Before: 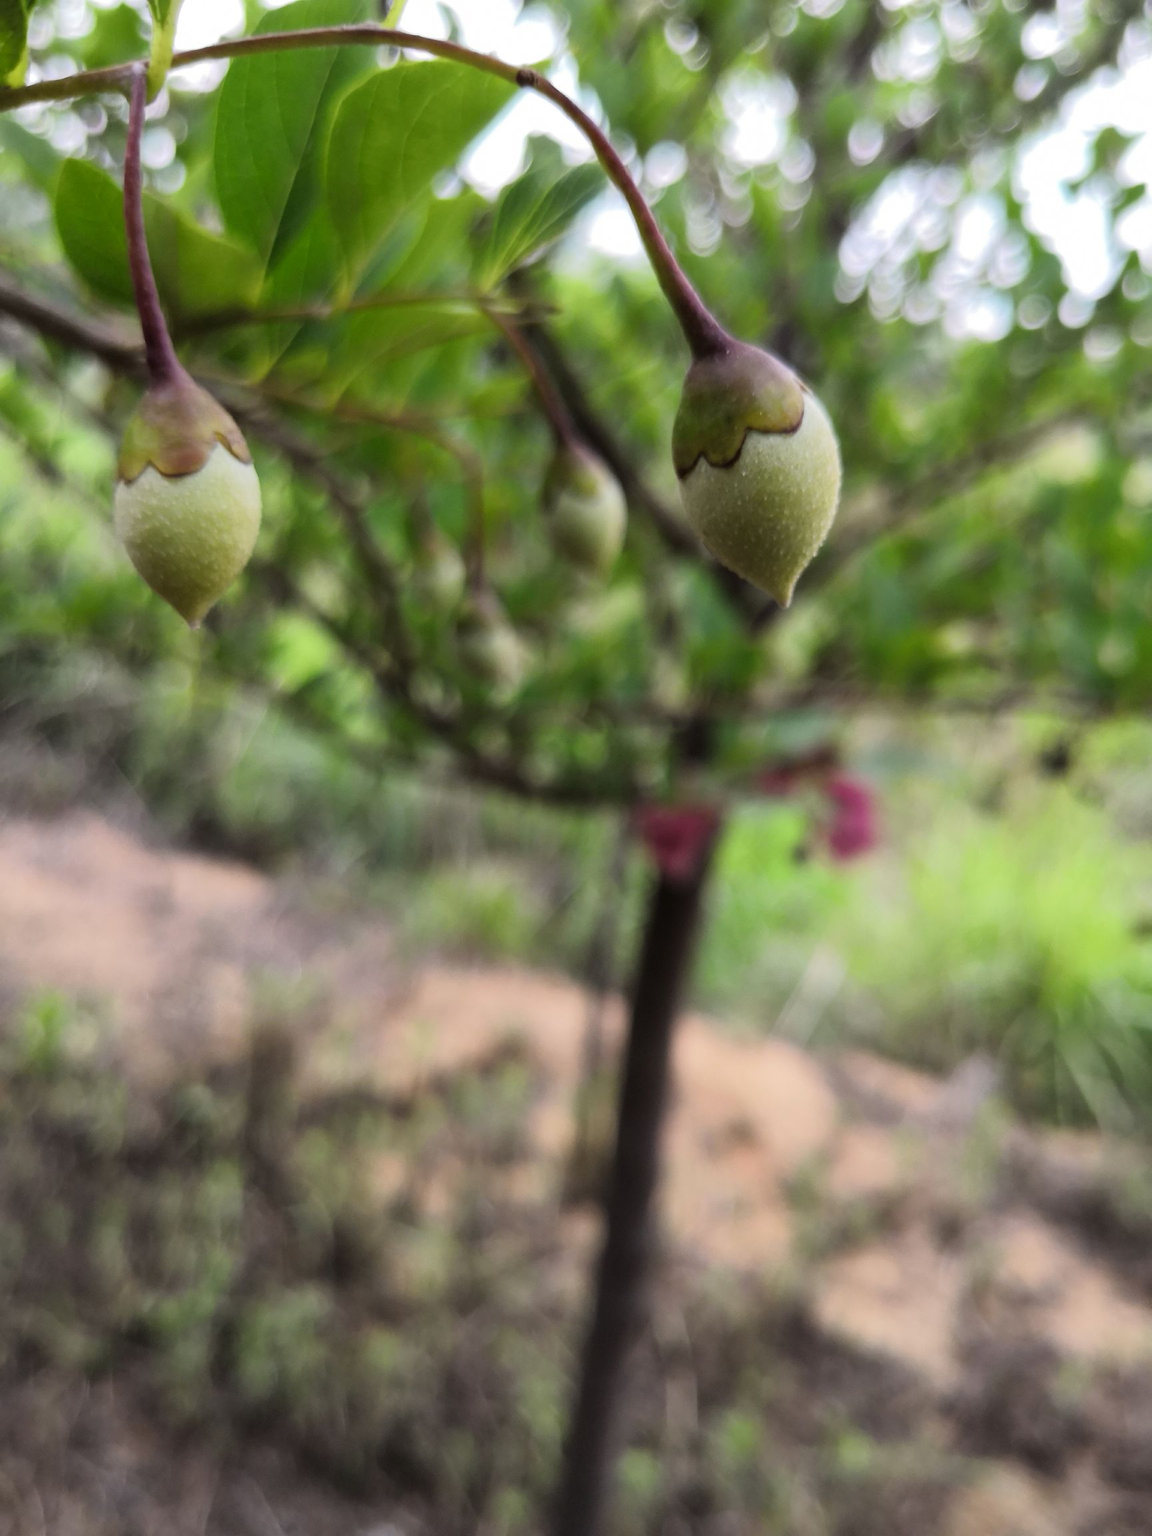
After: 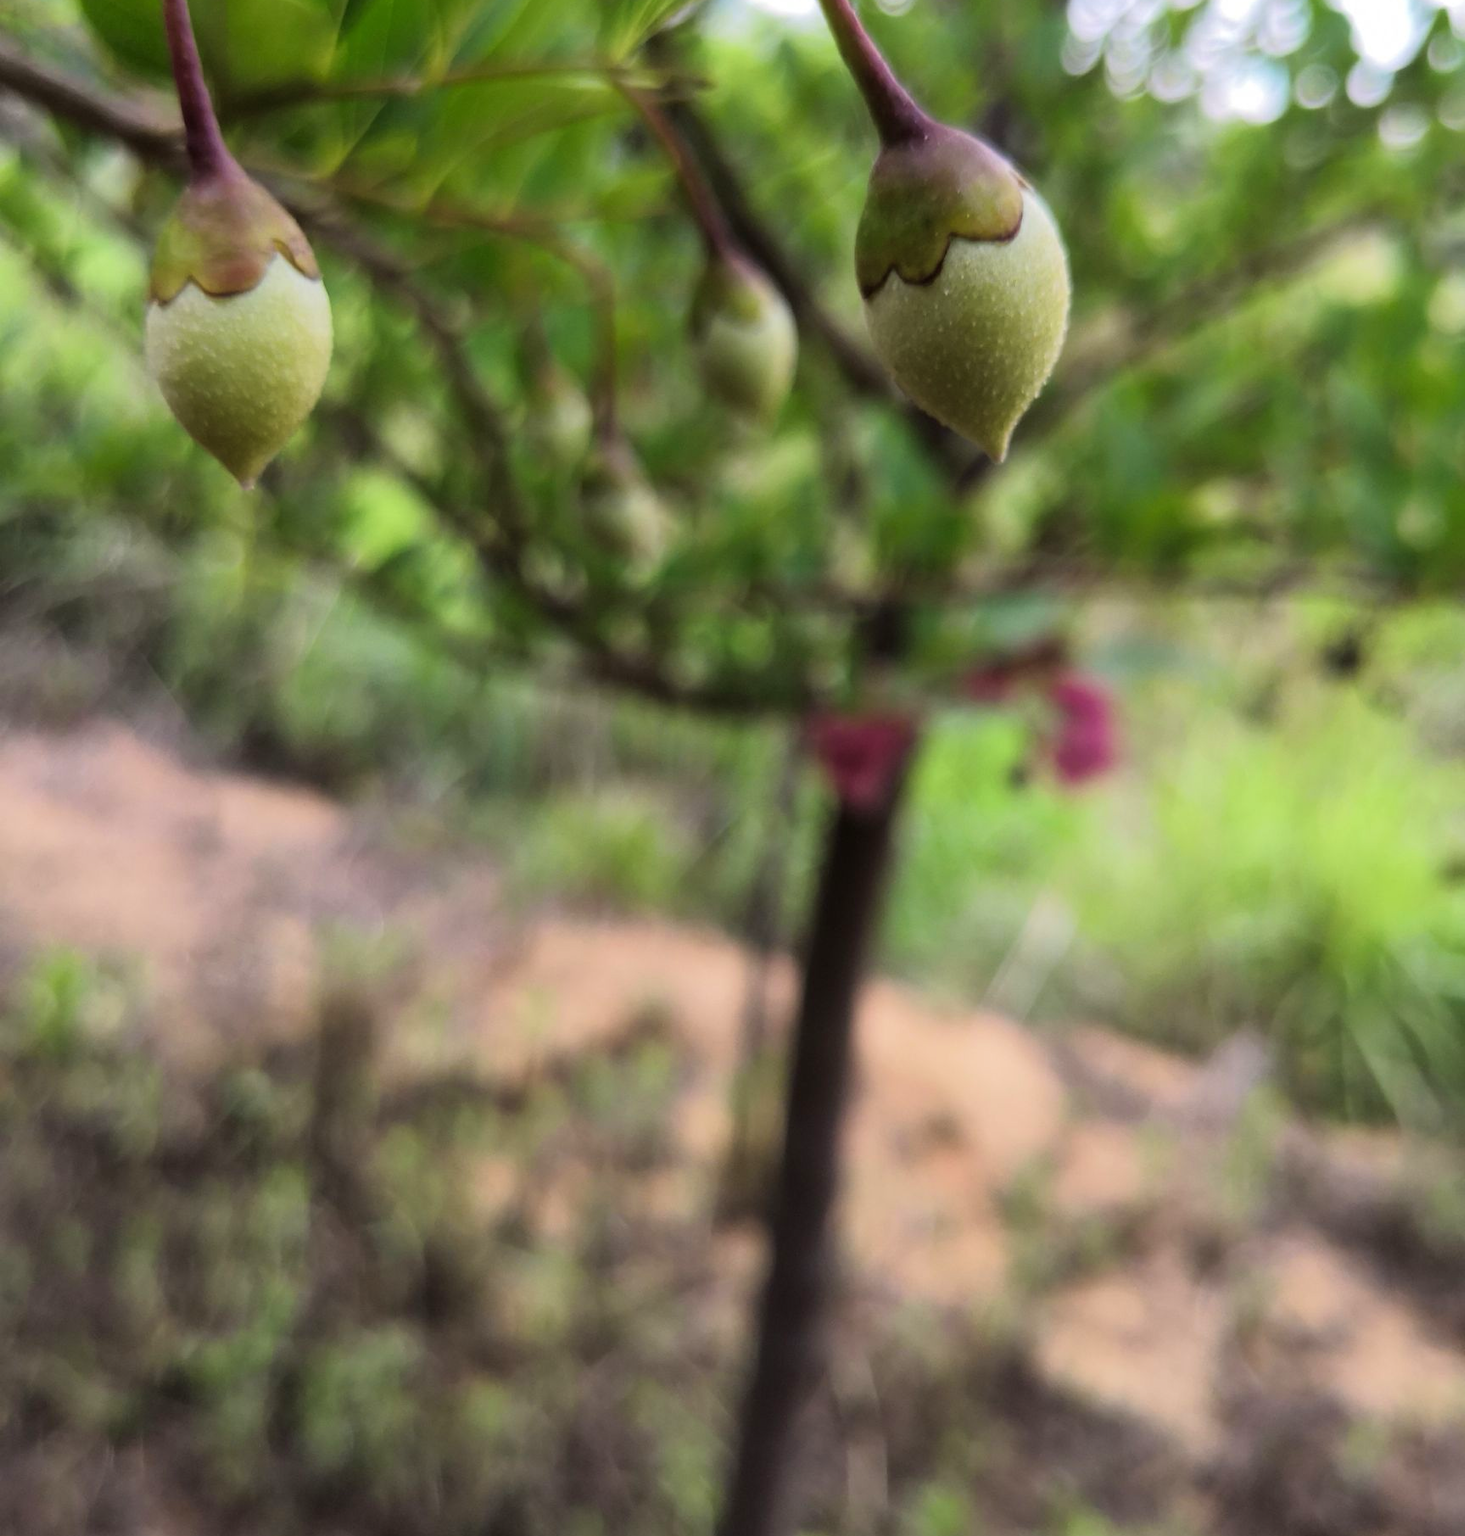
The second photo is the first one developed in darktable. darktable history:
velvia: on, module defaults
crop and rotate: top 15.926%, bottom 5.464%
